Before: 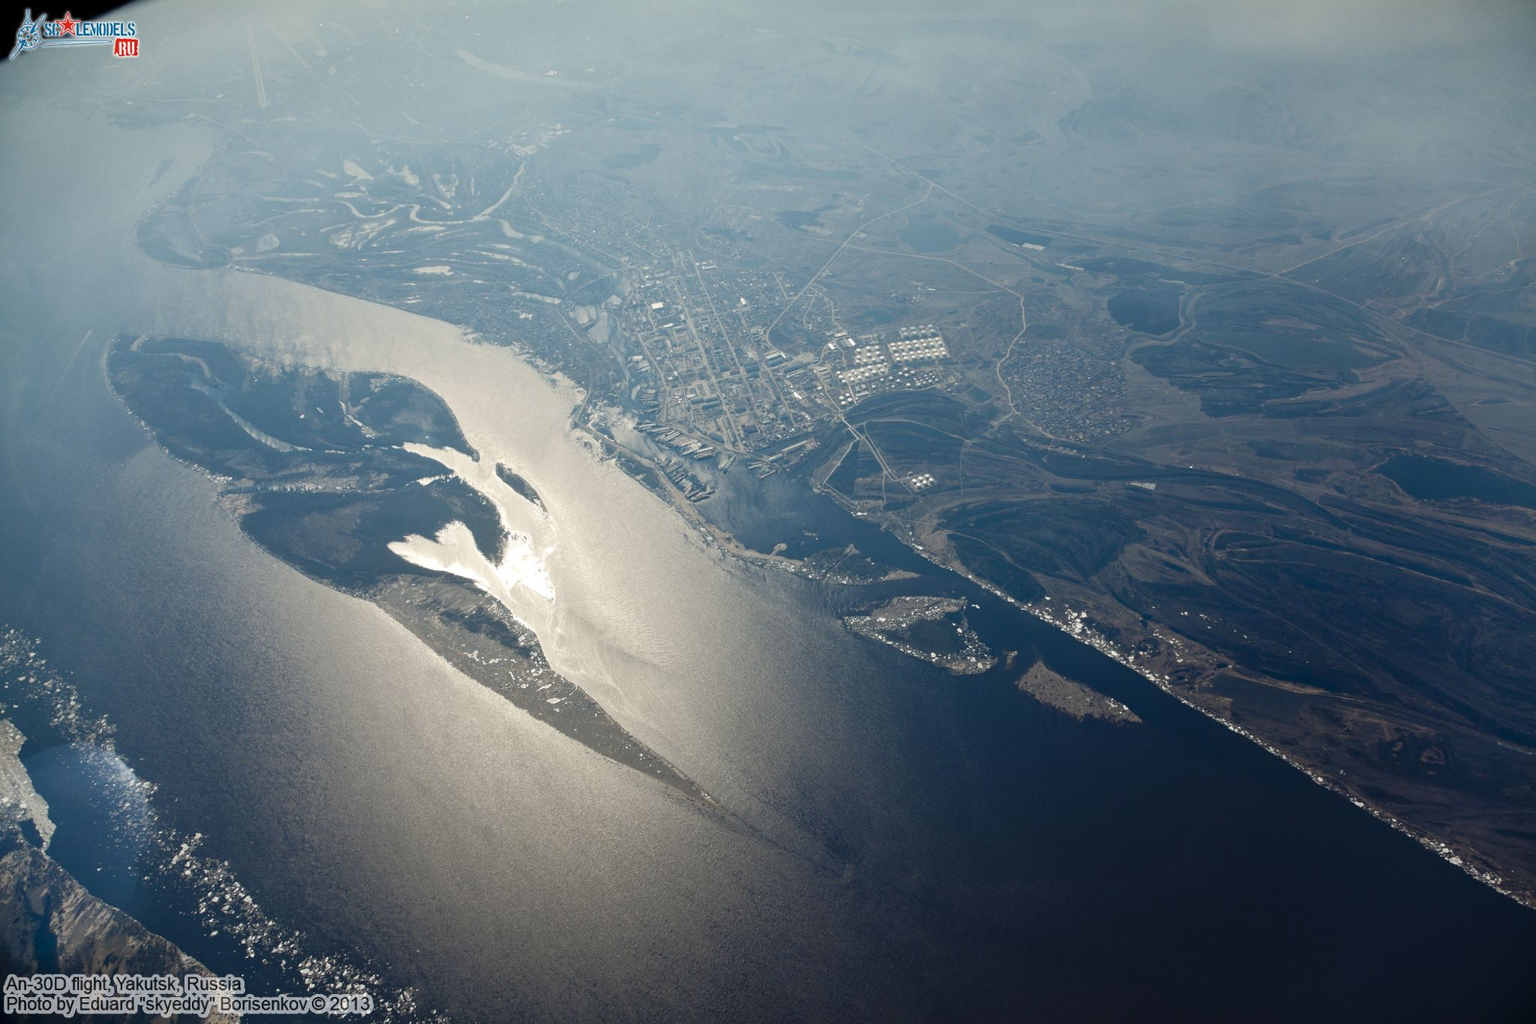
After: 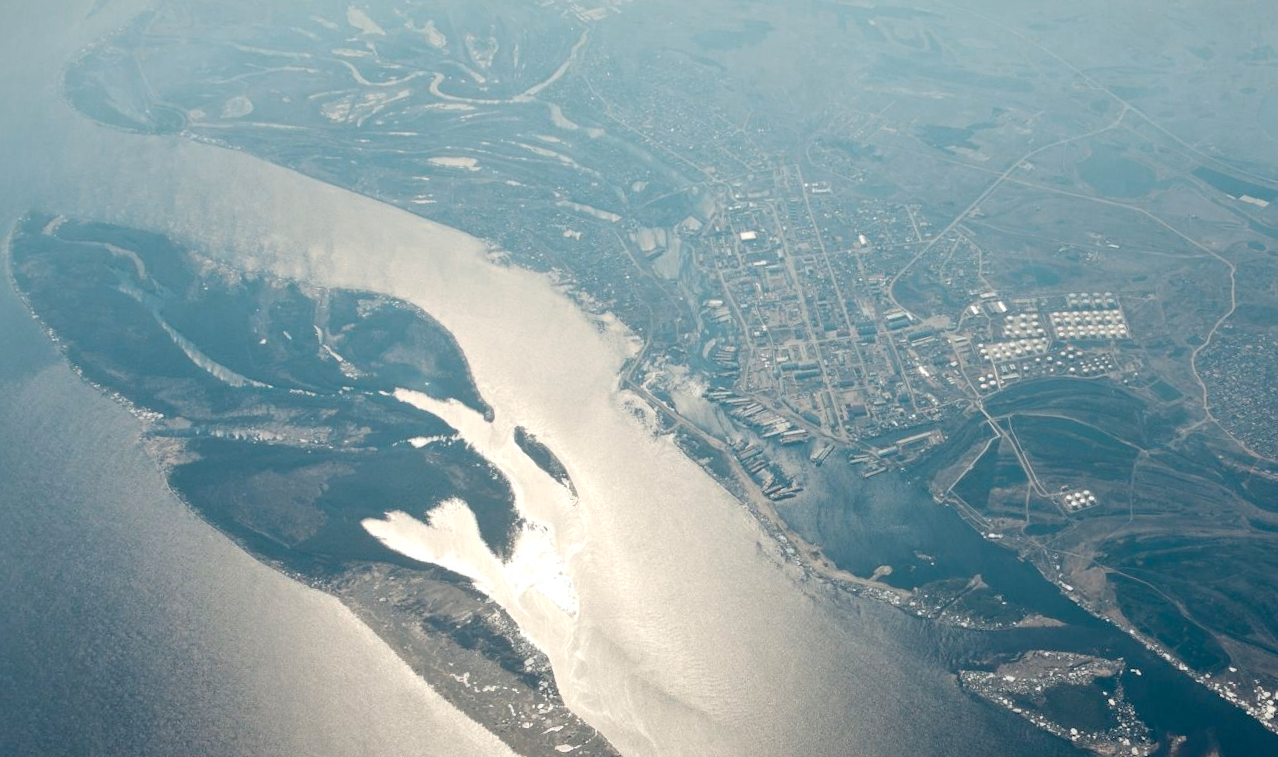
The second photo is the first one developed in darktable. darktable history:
contrast brightness saturation: contrast 0.05, brightness 0.06, saturation 0.01
crop and rotate: angle -4.99°, left 2.122%, top 6.945%, right 27.566%, bottom 30.519%
color zones: curves: ch0 [(0.018, 0.548) (0.224, 0.64) (0.425, 0.447) (0.675, 0.575) (0.732, 0.579)]; ch1 [(0.066, 0.487) (0.25, 0.5) (0.404, 0.43) (0.75, 0.421) (0.956, 0.421)]; ch2 [(0.044, 0.561) (0.215, 0.465) (0.399, 0.544) (0.465, 0.548) (0.614, 0.447) (0.724, 0.43) (0.882, 0.623) (0.956, 0.632)]
